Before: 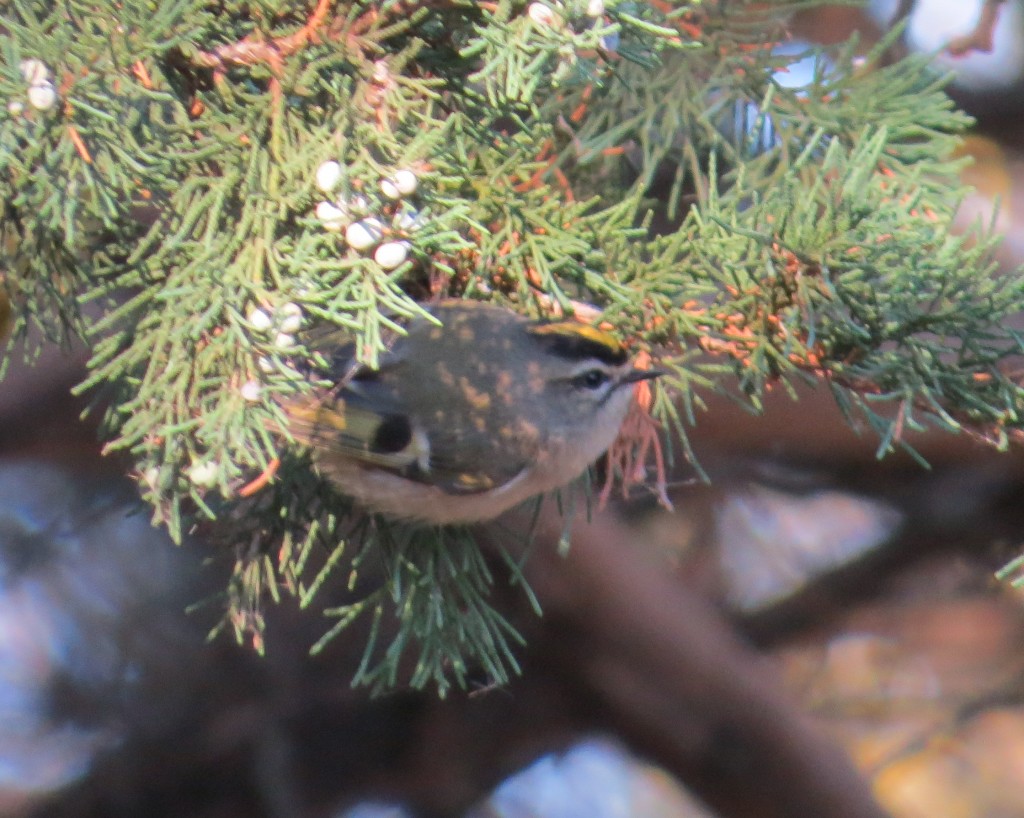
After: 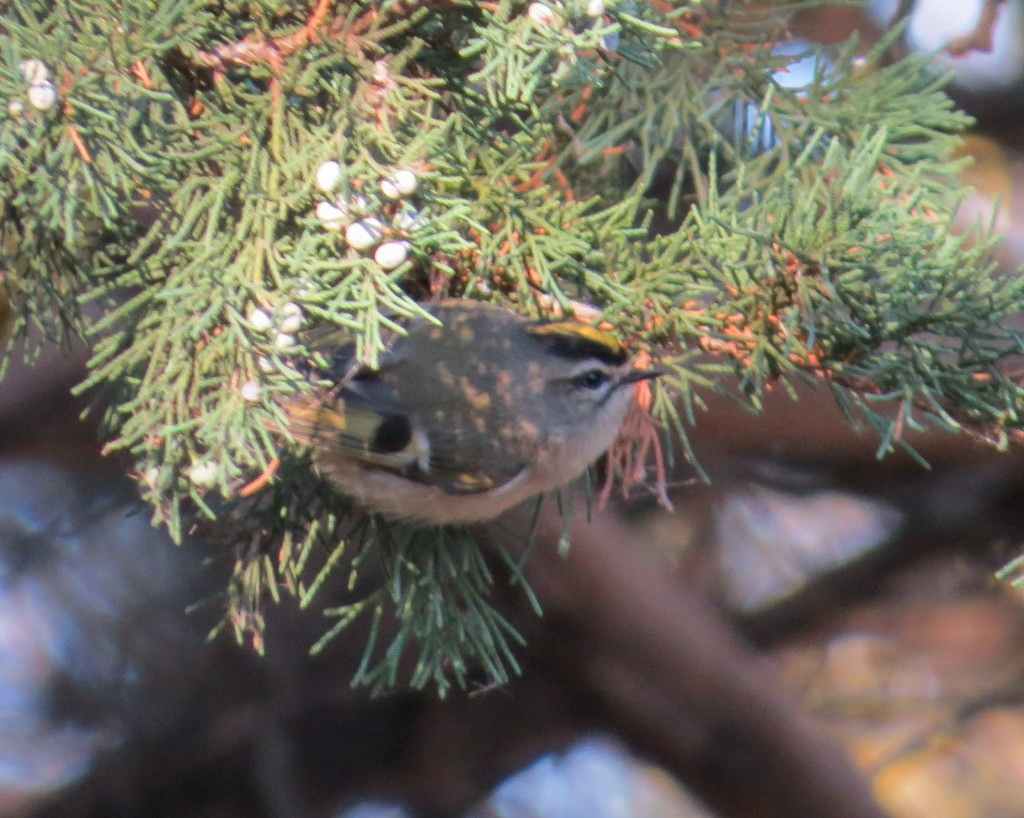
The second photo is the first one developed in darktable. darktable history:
exposure: exposure -0.112 EV, compensate highlight preservation false
local contrast: highlights 105%, shadows 99%, detail 119%, midtone range 0.2
